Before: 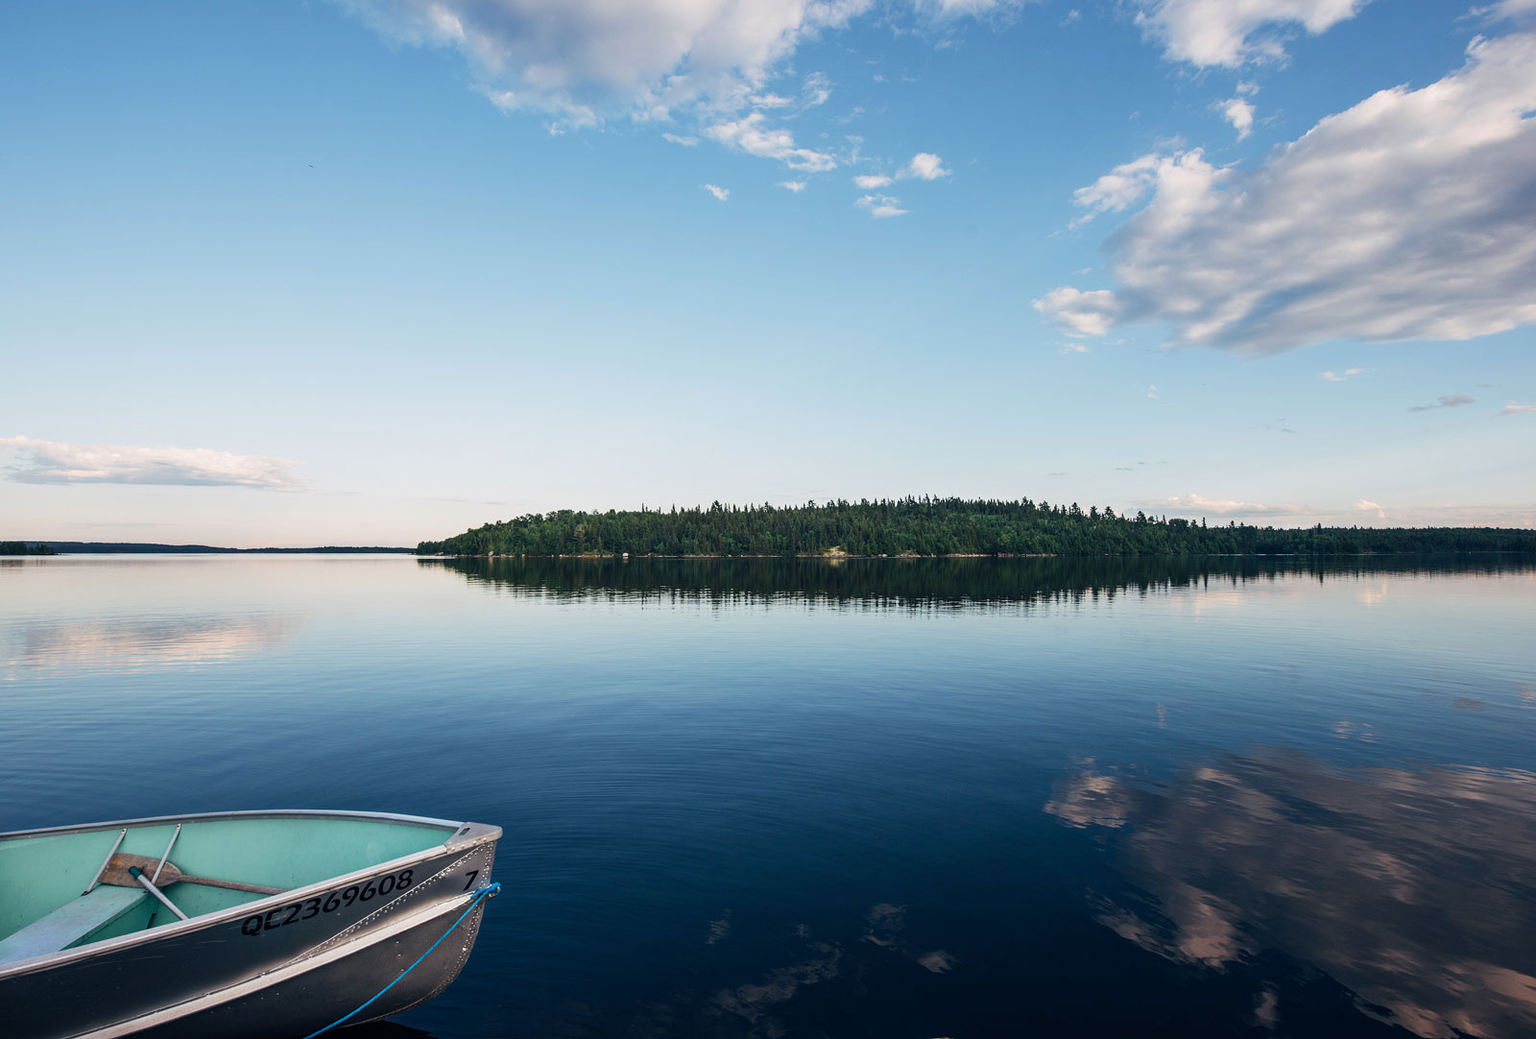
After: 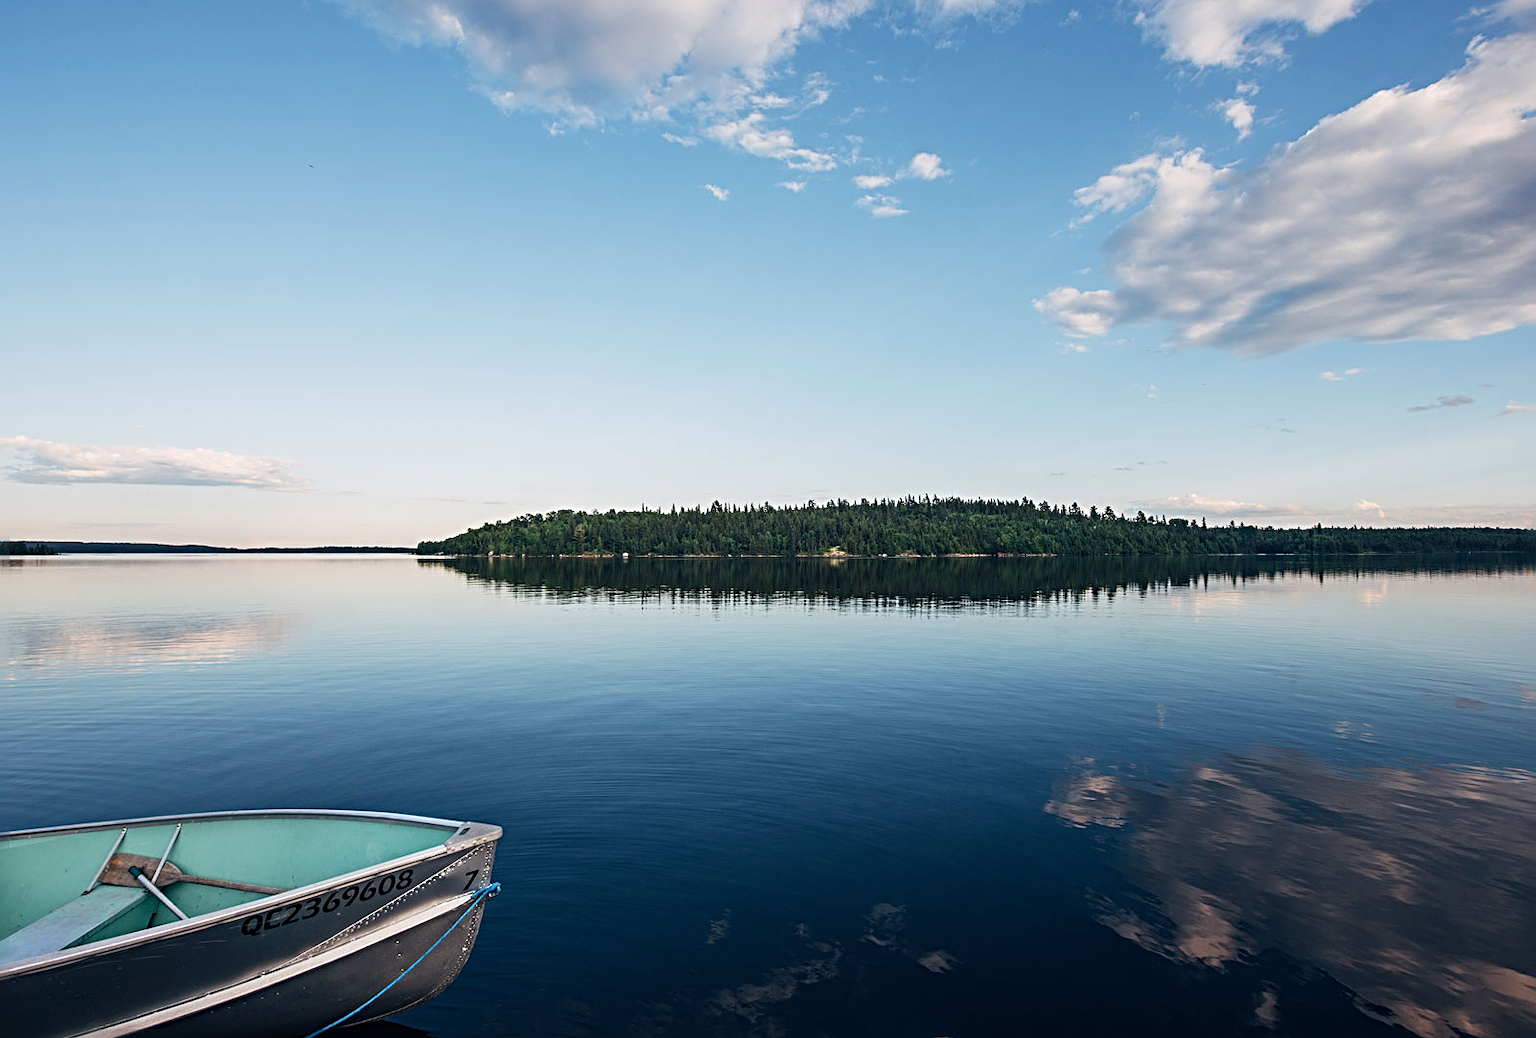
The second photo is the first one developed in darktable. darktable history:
base curve: curves: ch0 [(0, 0) (0.297, 0.298) (1, 1)]
sharpen: radius 3.955
